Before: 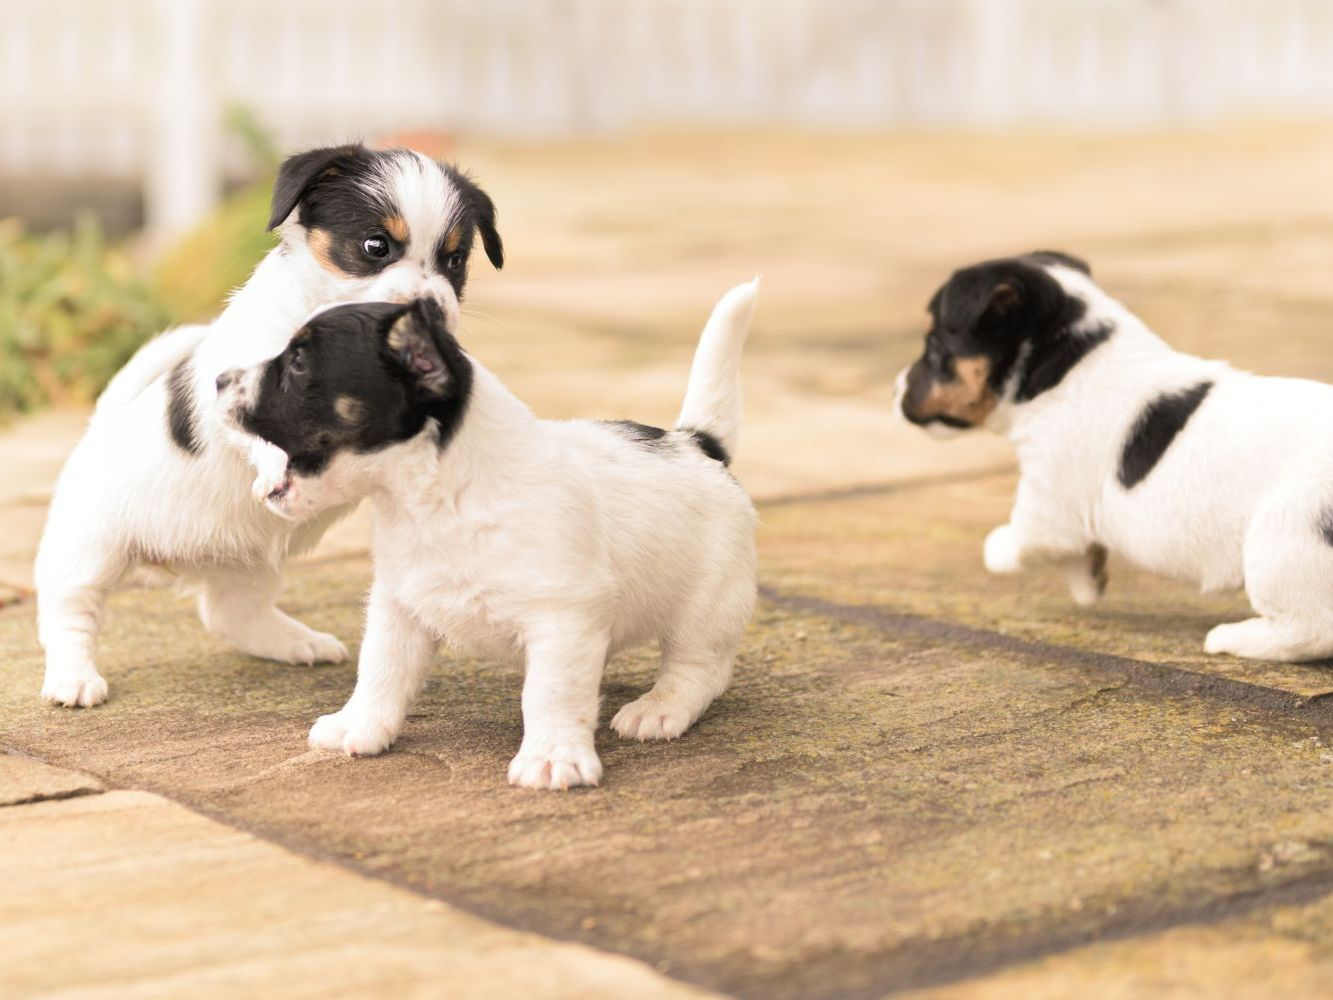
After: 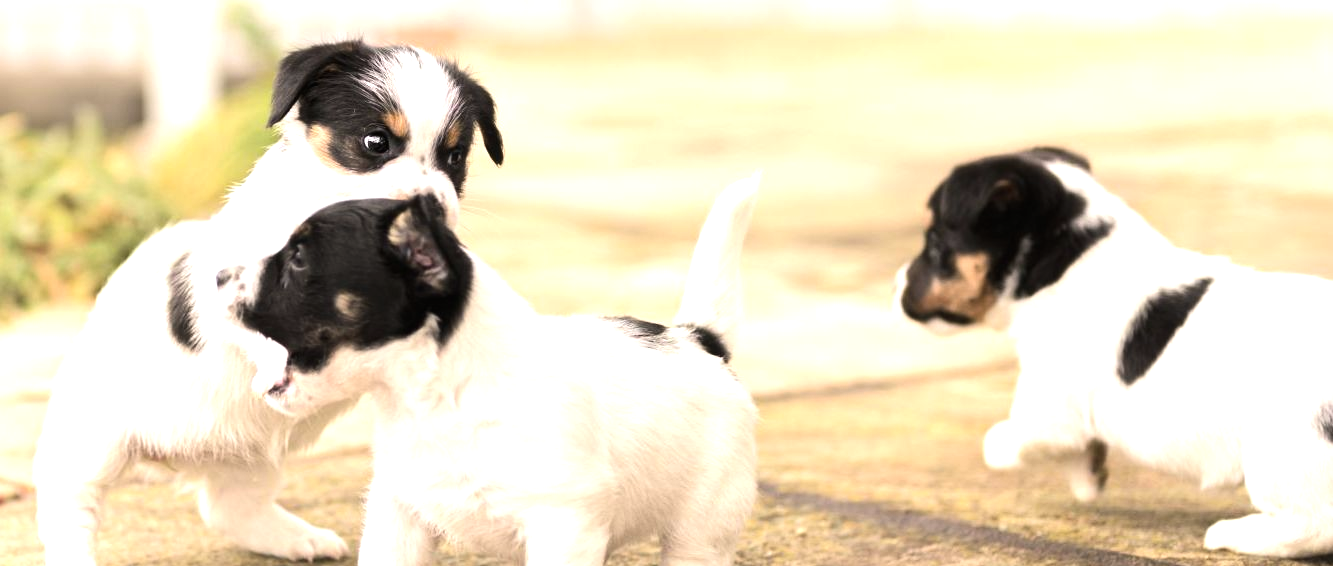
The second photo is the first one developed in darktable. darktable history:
crop and rotate: top 10.412%, bottom 32.892%
tone equalizer: -8 EV -0.718 EV, -7 EV -0.698 EV, -6 EV -0.622 EV, -5 EV -0.403 EV, -3 EV 0.379 EV, -2 EV 0.6 EV, -1 EV 0.678 EV, +0 EV 0.773 EV, edges refinement/feathering 500, mask exposure compensation -1.57 EV, preserve details no
